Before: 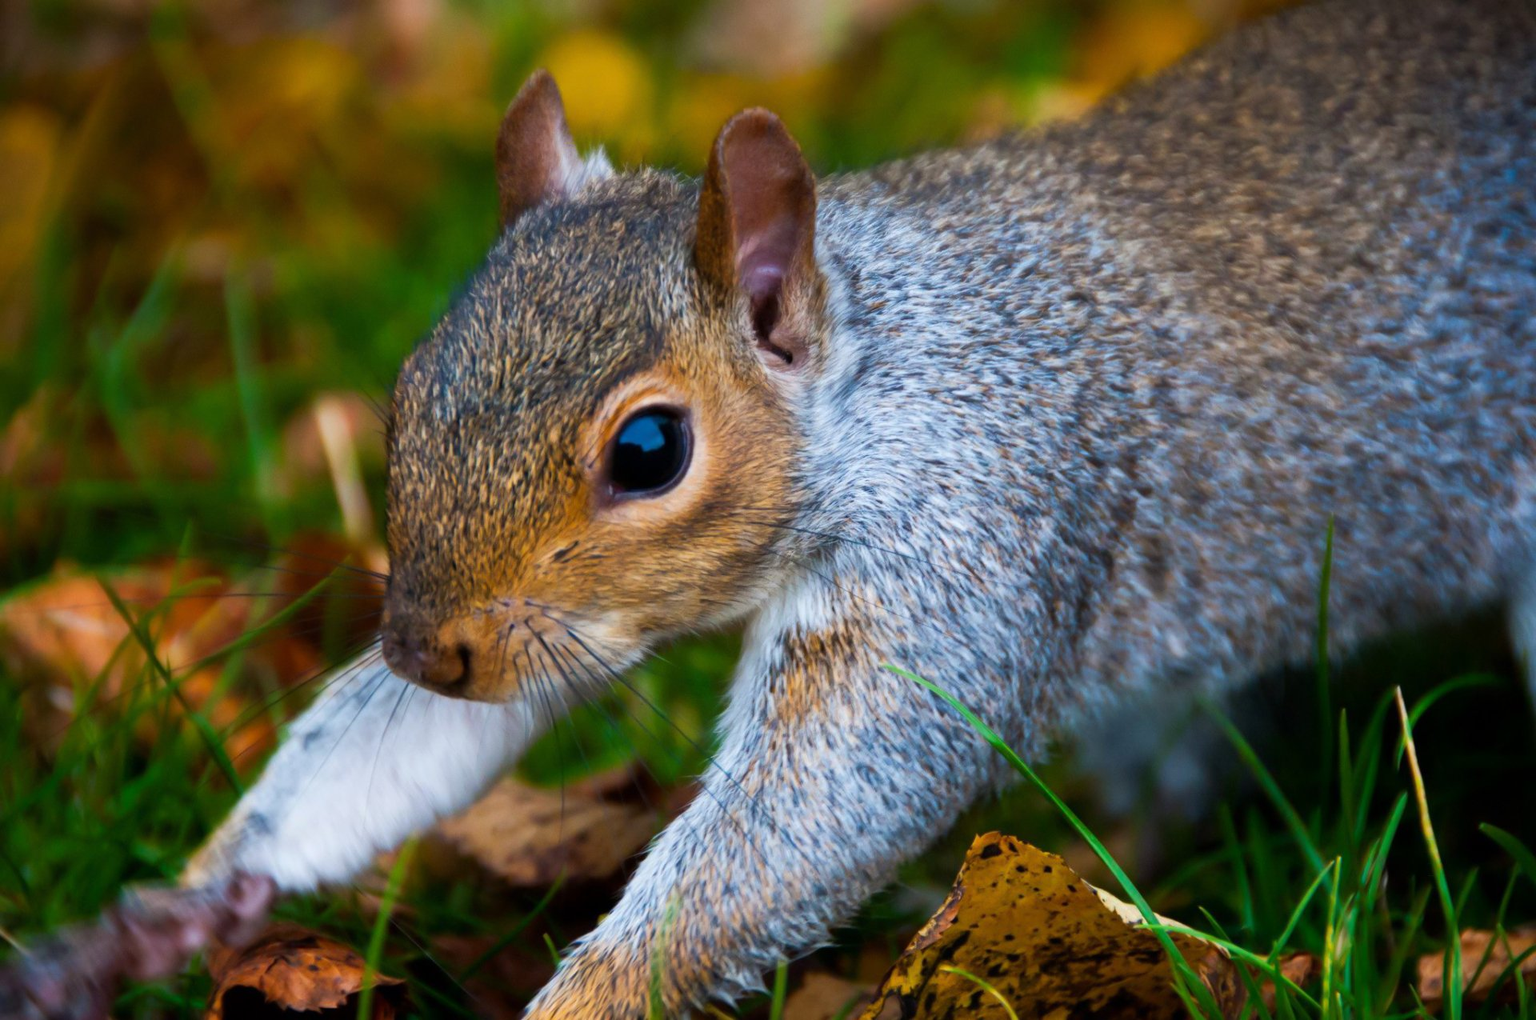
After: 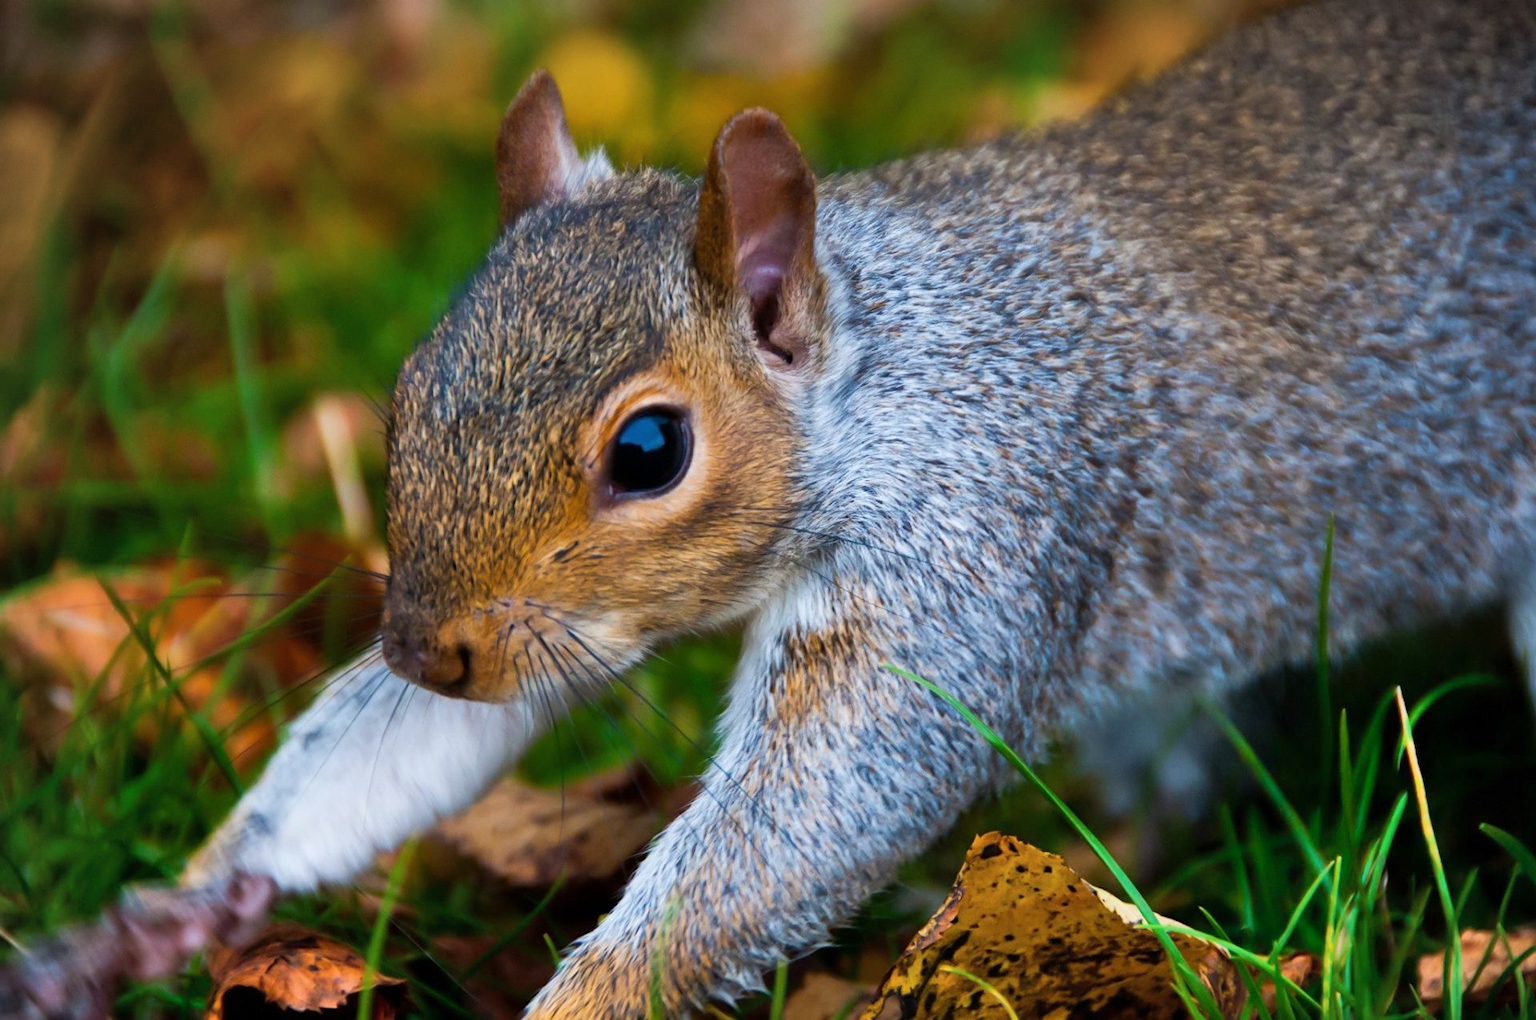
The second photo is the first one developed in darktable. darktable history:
shadows and highlights: highlights color adjustment 55.37%, low approximation 0.01, soften with gaussian
sharpen: amount 0.203
vignetting: brightness -0.19, saturation -0.297, center (-0.027, 0.399)
